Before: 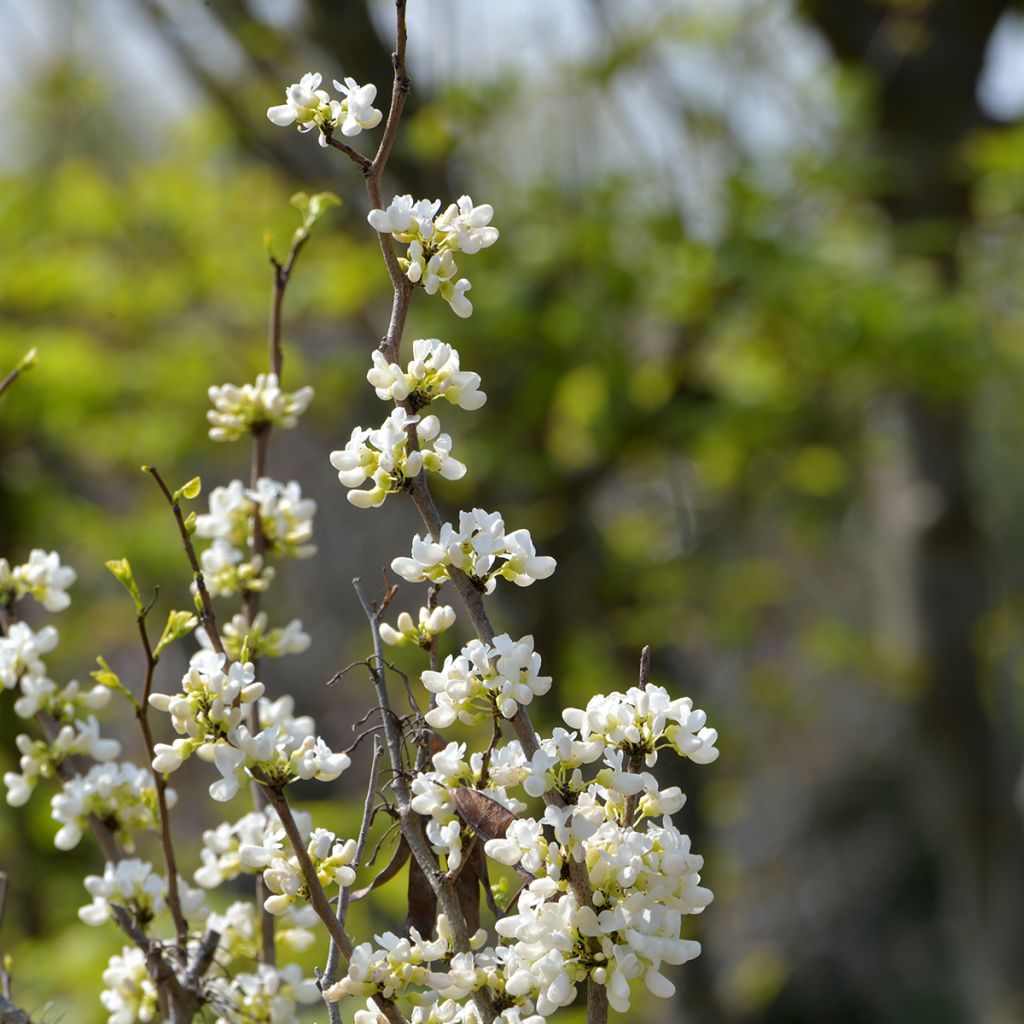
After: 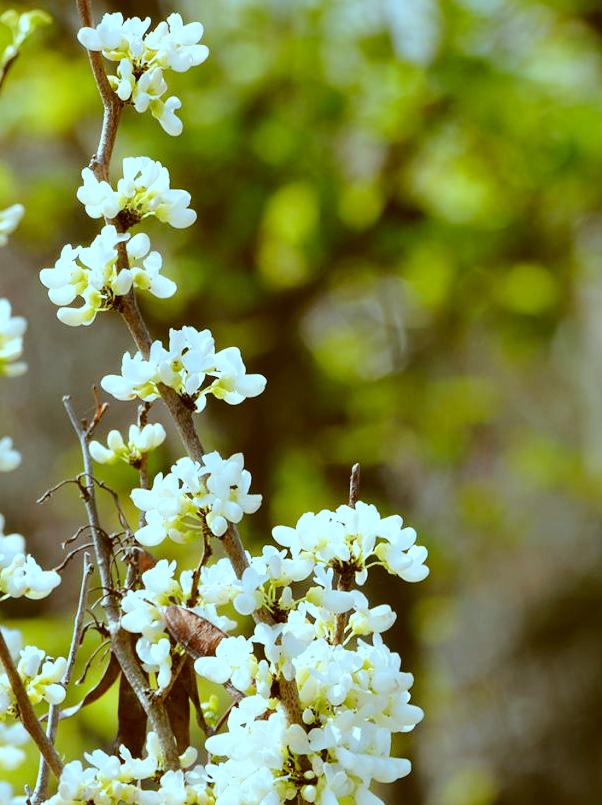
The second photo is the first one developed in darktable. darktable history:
color correction: highlights a* -14.9, highlights b* -16.59, shadows a* 10.51, shadows b* 29.25
crop and rotate: left 28.38%, top 17.774%, right 12.763%, bottom 3.579%
base curve: curves: ch0 [(0, 0) (0.028, 0.03) (0.121, 0.232) (0.46, 0.748) (0.859, 0.968) (1, 1)], preserve colors none
